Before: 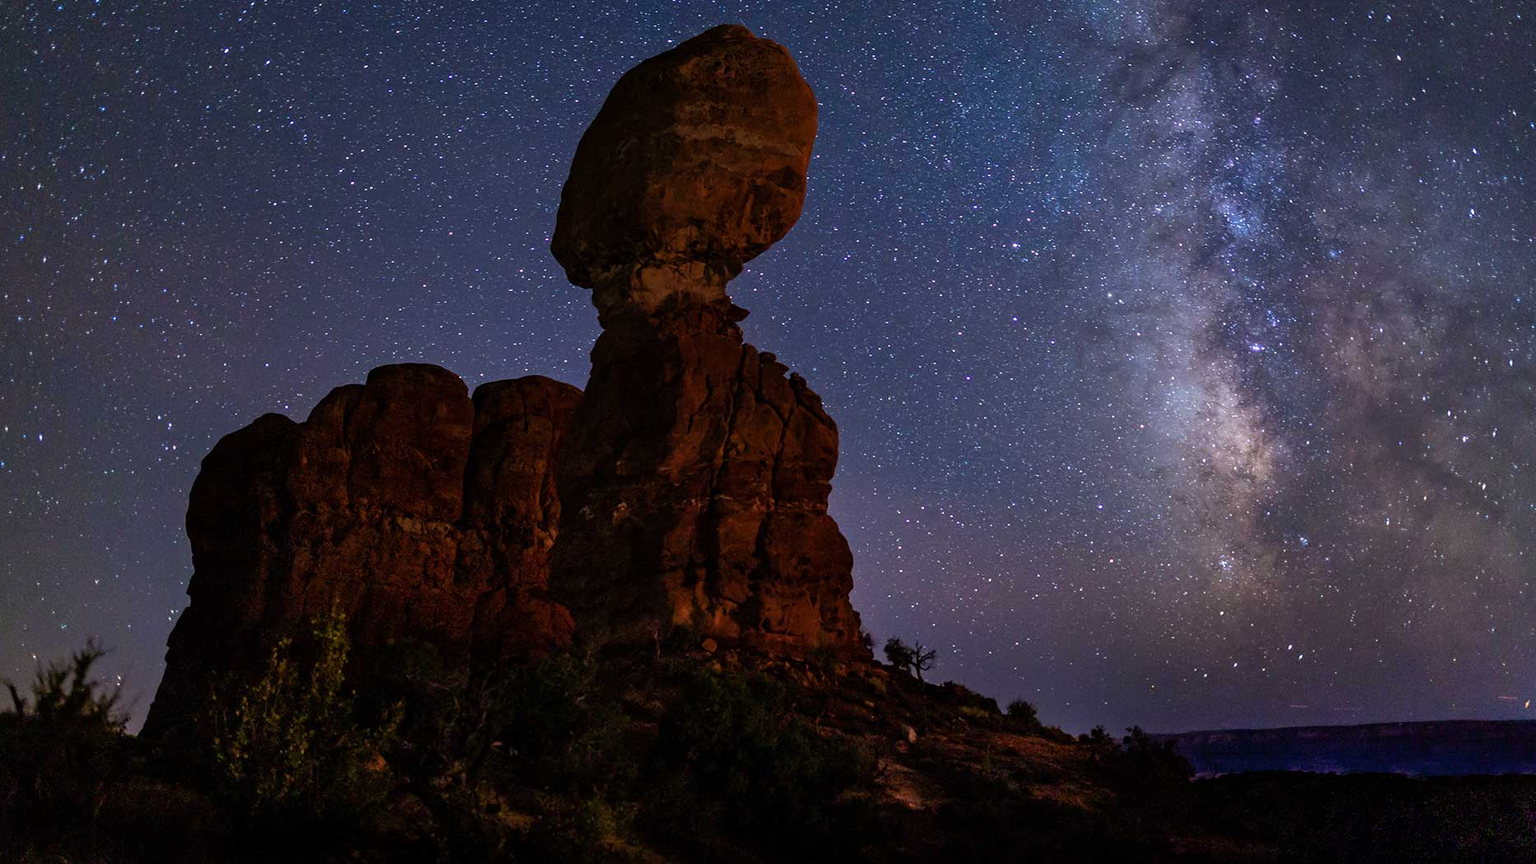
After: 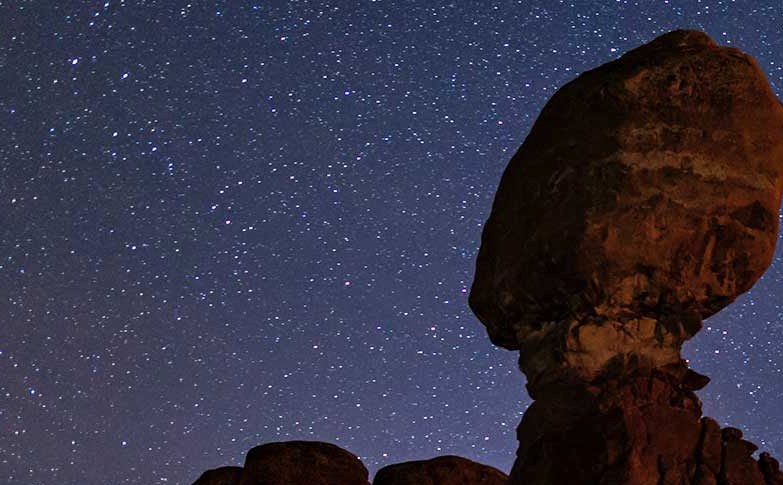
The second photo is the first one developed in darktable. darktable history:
crop and rotate: left 10.817%, top 0.062%, right 47.194%, bottom 53.626%
shadows and highlights: shadows 32, highlights -32, soften with gaussian
exposure: compensate highlight preservation false
